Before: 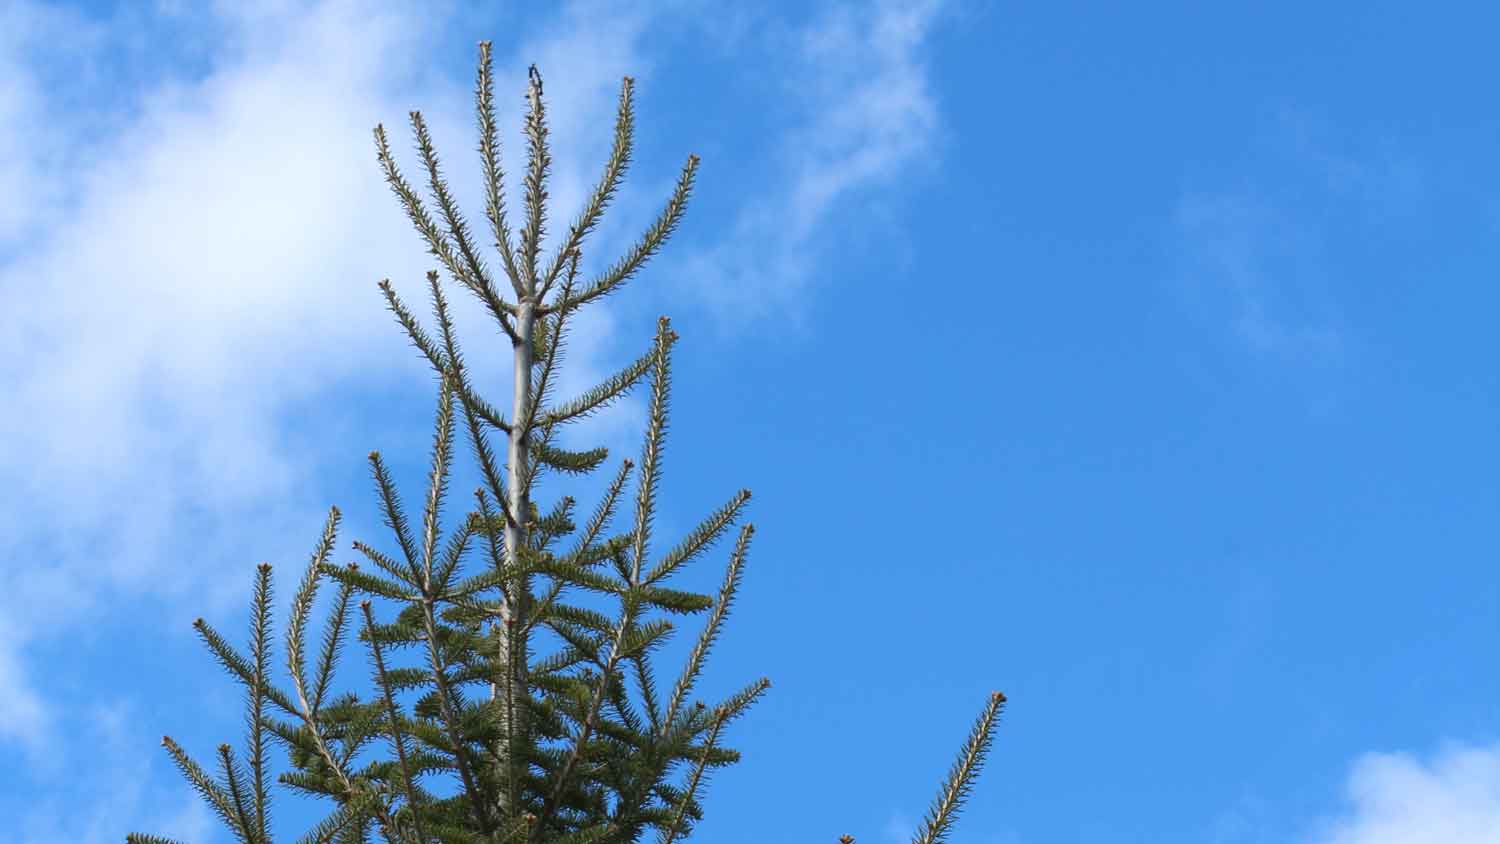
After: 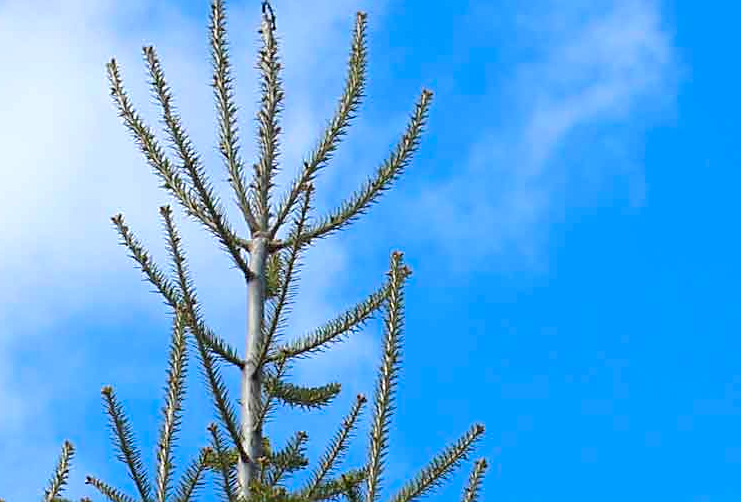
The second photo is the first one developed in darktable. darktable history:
color balance rgb: perceptual saturation grading › global saturation 25.272%, perceptual brilliance grading › mid-tones 10.248%, perceptual brilliance grading › shadows 14.411%
sharpen: amount 0.584
crop: left 17.829%, top 7.72%, right 32.769%, bottom 32.688%
